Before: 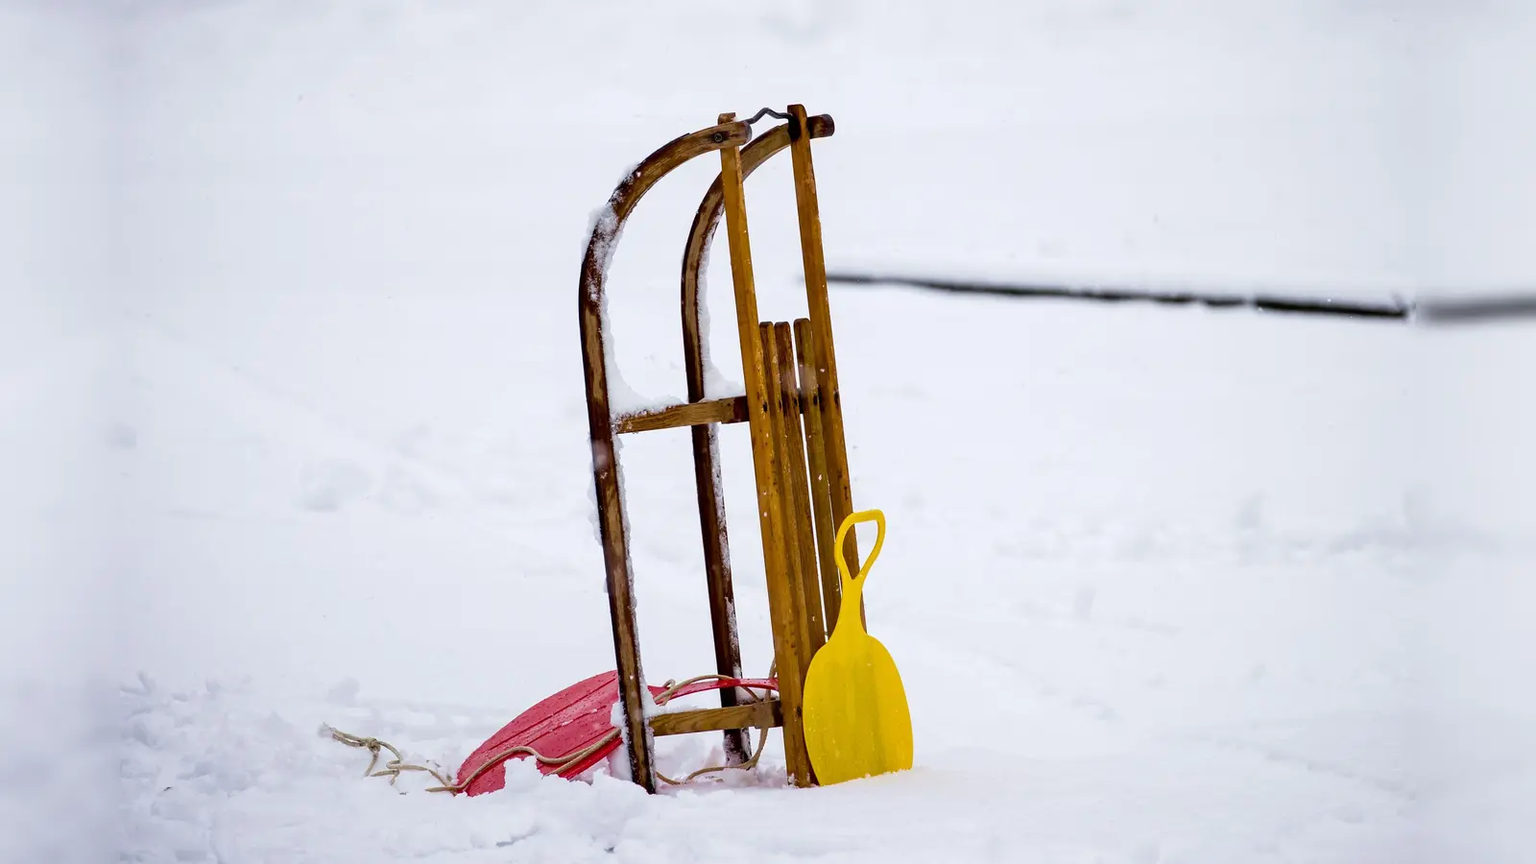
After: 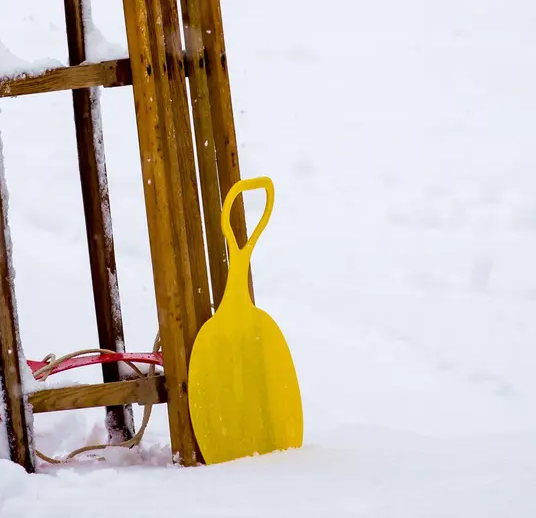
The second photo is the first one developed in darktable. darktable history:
crop: left 40.502%, top 39.433%, right 25.938%, bottom 2.92%
